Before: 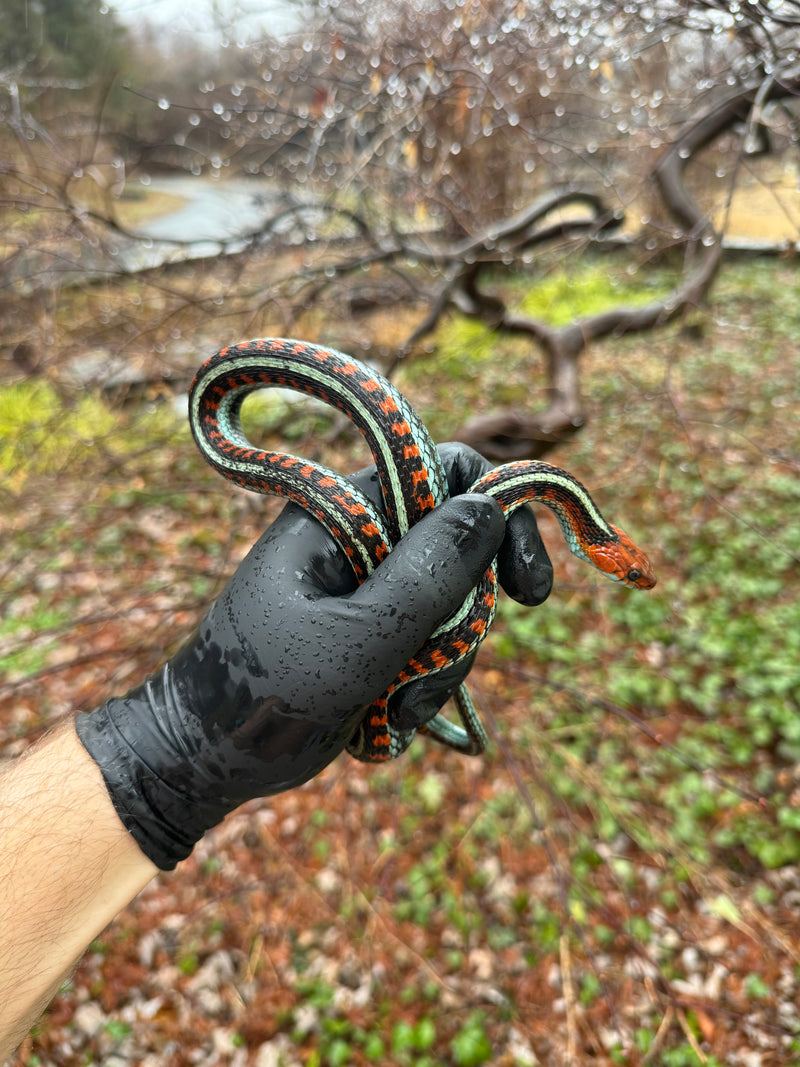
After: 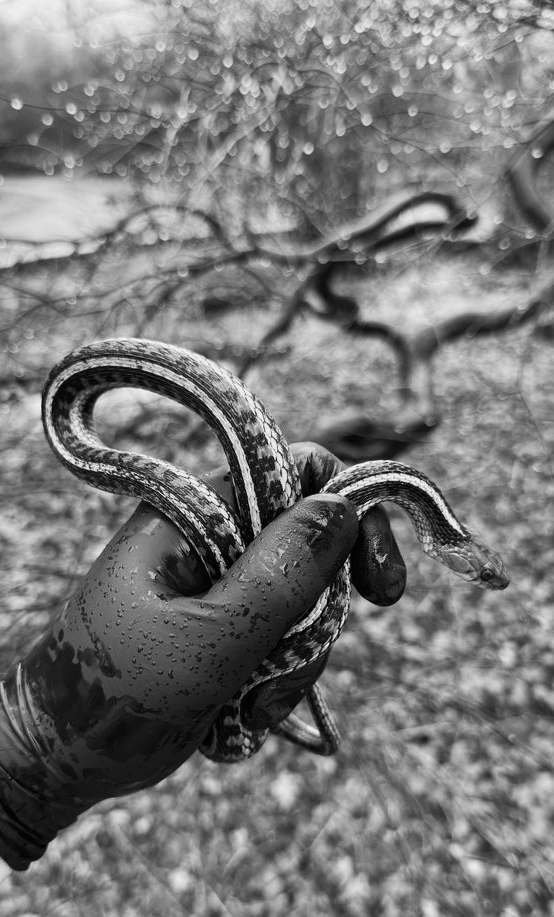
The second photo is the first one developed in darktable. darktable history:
base curve: curves: ch0 [(0, 0) (0.303, 0.277) (1, 1)]
crop: left 18.479%, right 12.2%, bottom 13.971%
monochrome: a 30.25, b 92.03
tone curve: curves: ch0 [(0, 0) (0.003, 0.005) (0.011, 0.011) (0.025, 0.022) (0.044, 0.035) (0.069, 0.051) (0.1, 0.073) (0.136, 0.106) (0.177, 0.147) (0.224, 0.195) (0.277, 0.253) (0.335, 0.315) (0.399, 0.388) (0.468, 0.488) (0.543, 0.586) (0.623, 0.685) (0.709, 0.764) (0.801, 0.838) (0.898, 0.908) (1, 1)], preserve colors none
